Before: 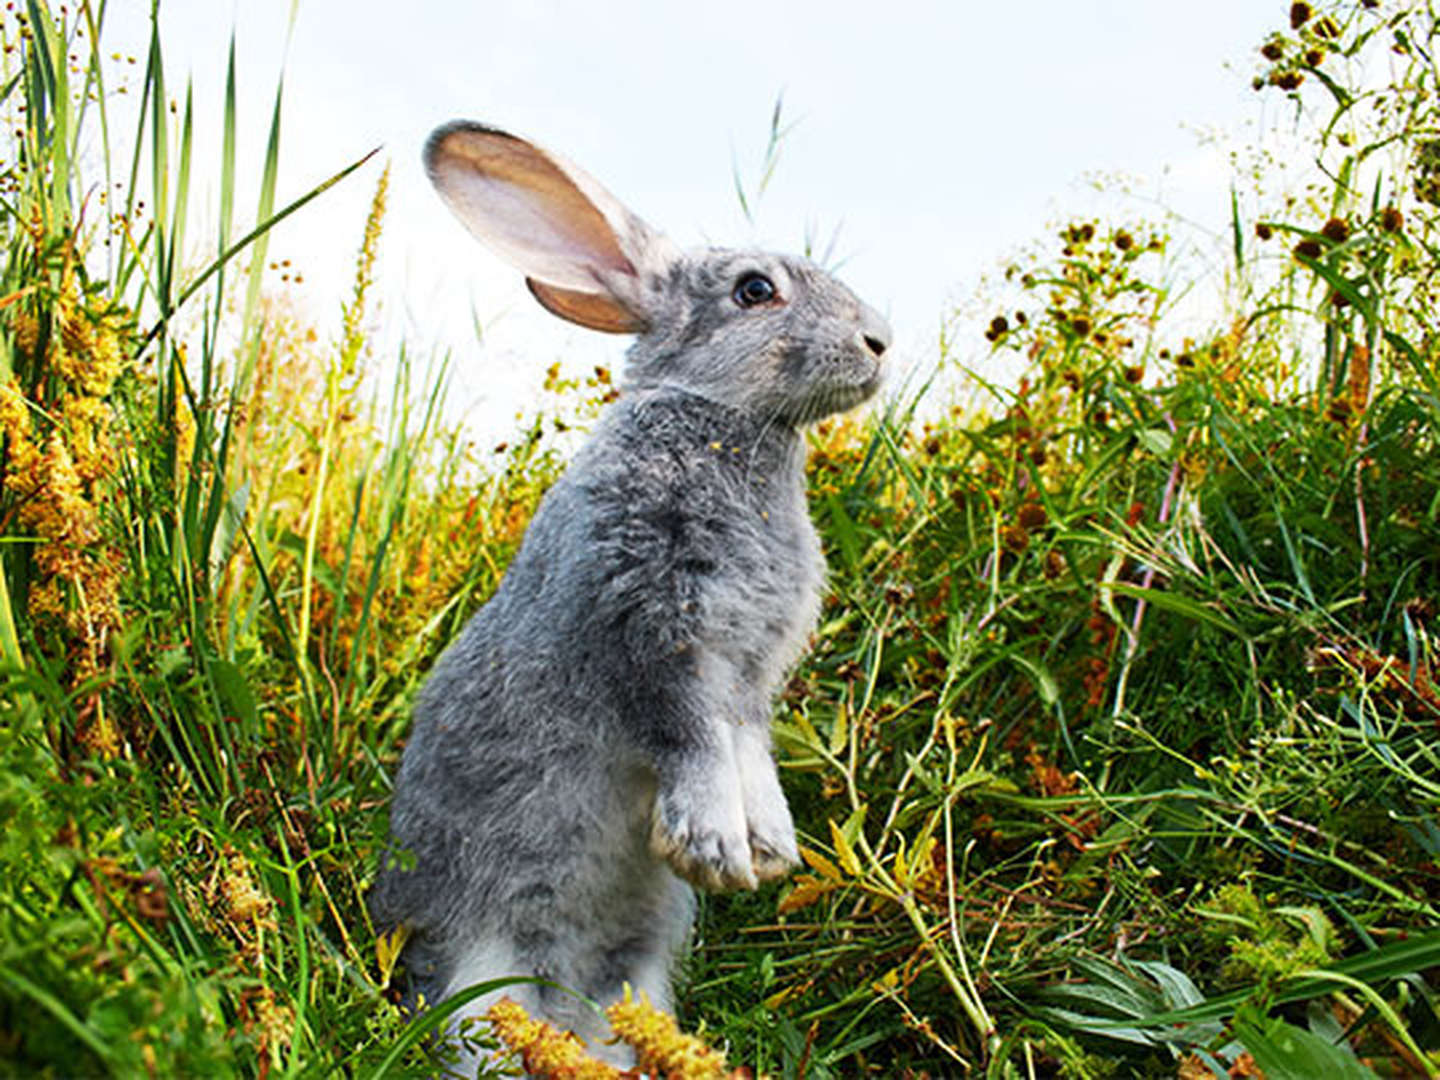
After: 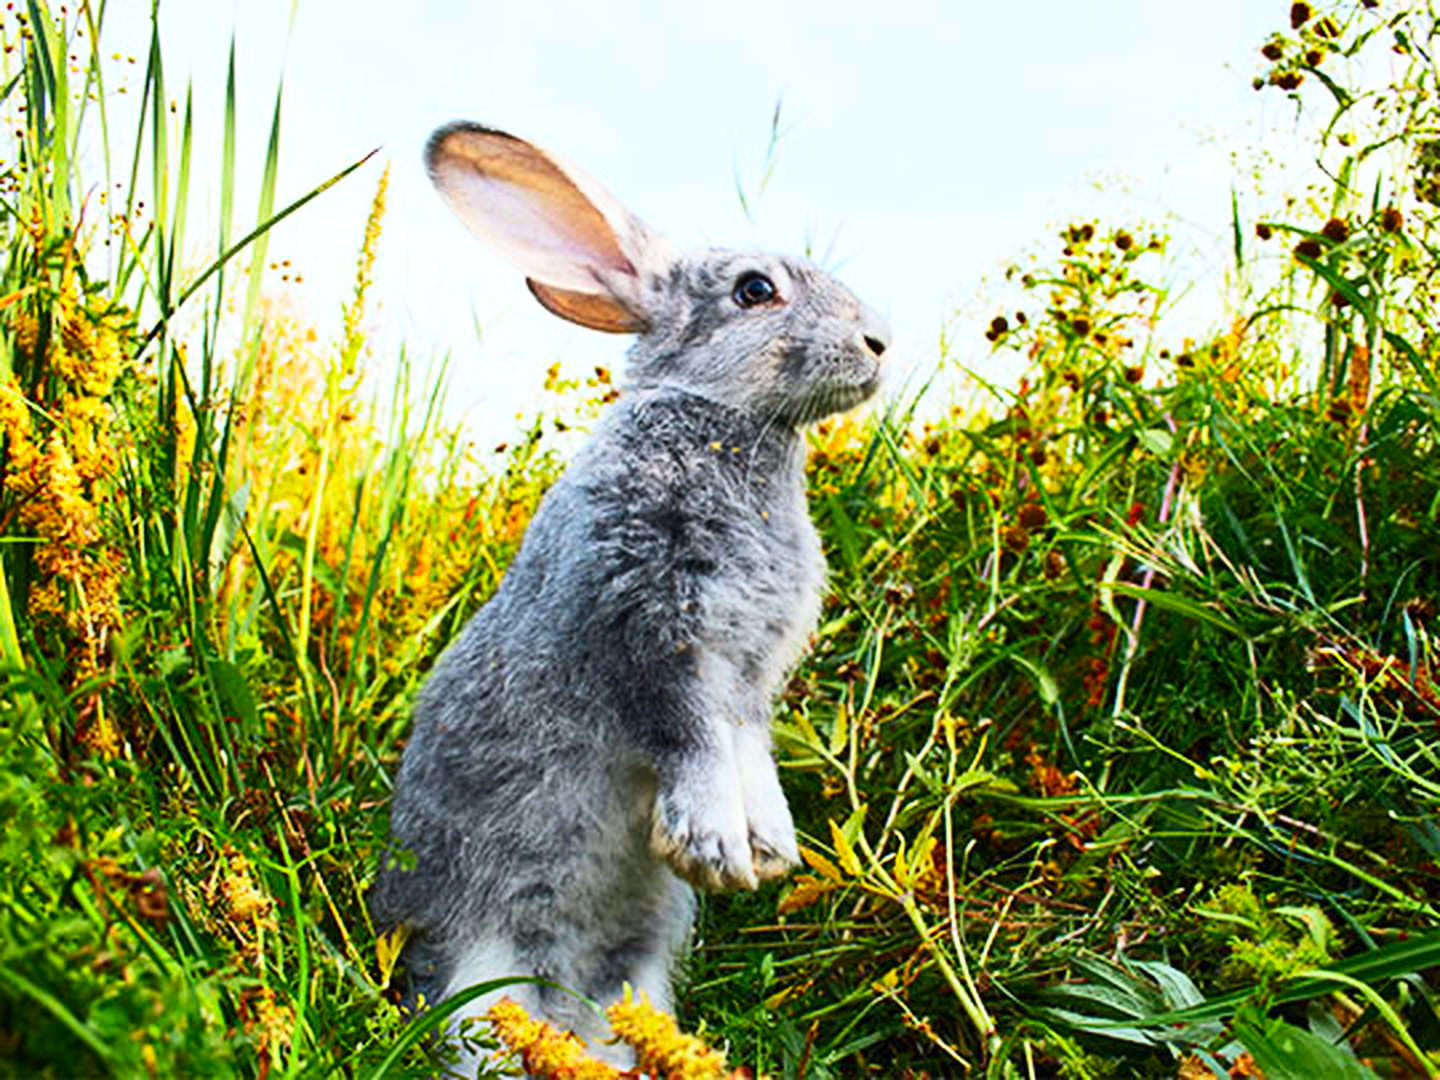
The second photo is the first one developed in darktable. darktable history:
white balance: red 0.986, blue 1.01
contrast brightness saturation: contrast 0.23, brightness 0.1, saturation 0.29
